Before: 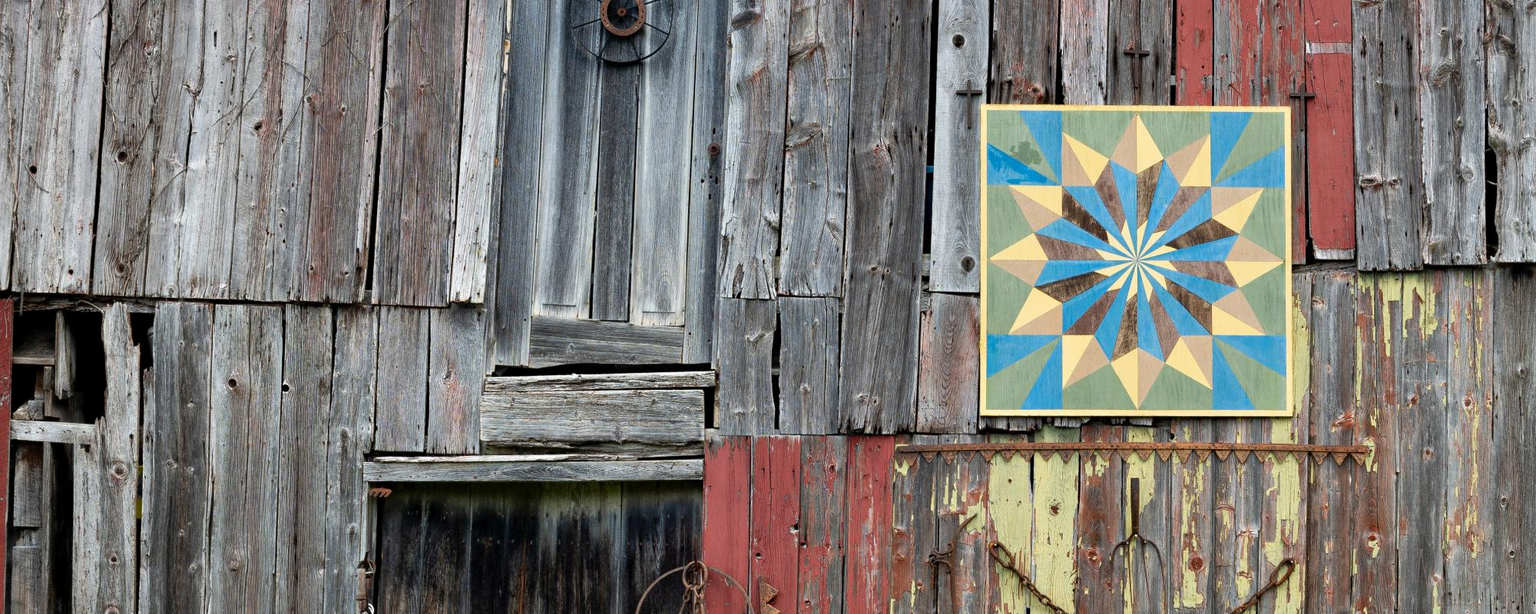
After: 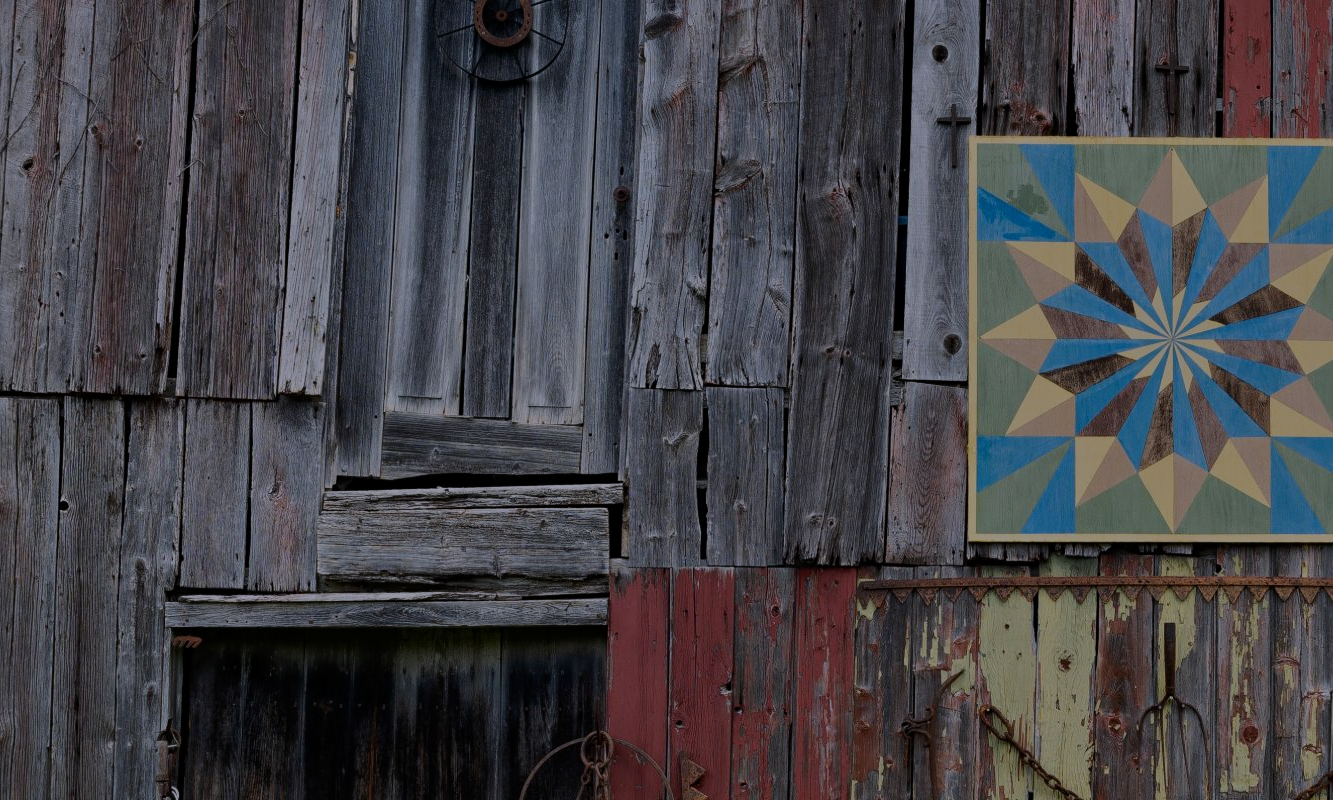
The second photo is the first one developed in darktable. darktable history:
tone equalizer: -8 EV -2 EV, -7 EV -2 EV, -6 EV -2 EV, -5 EV -2 EV, -4 EV -2 EV, -3 EV -2 EV, -2 EV -2 EV, -1 EV -1.63 EV, +0 EV -2 EV
white balance: red 1.004, blue 1.096
crop: left 15.419%, right 17.914%
